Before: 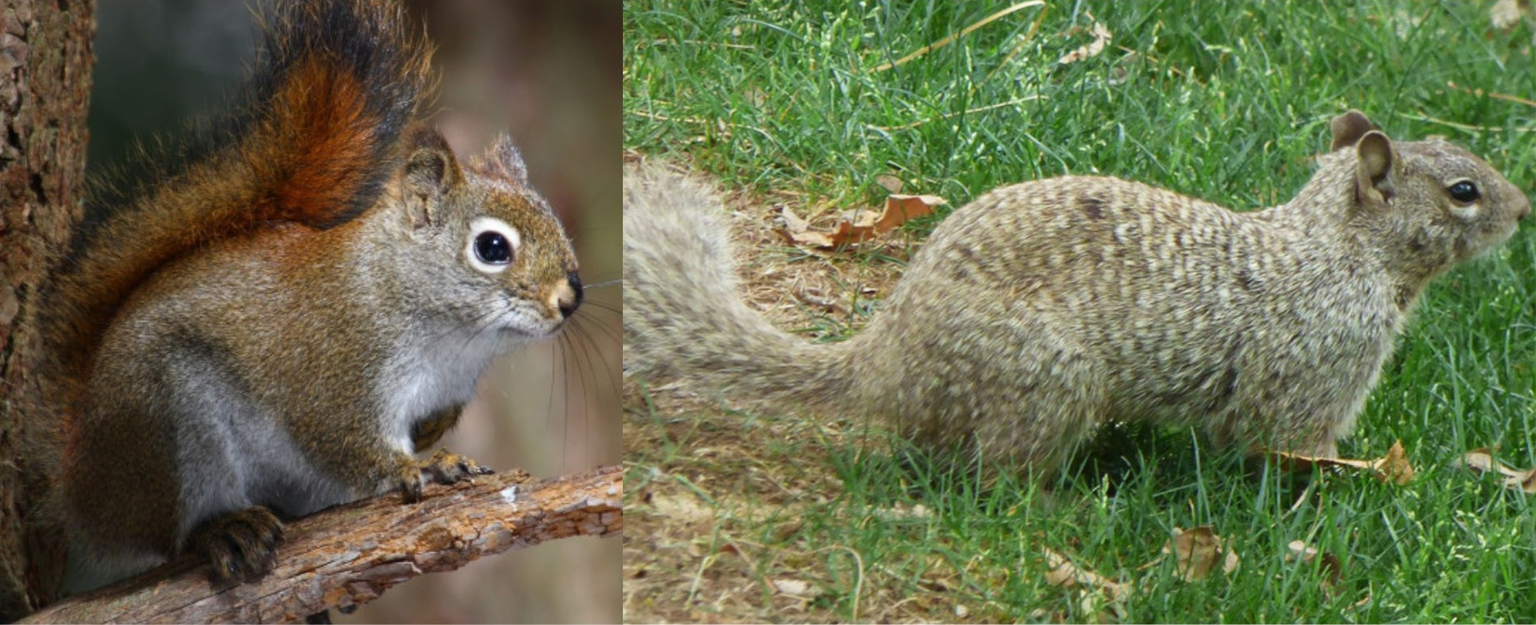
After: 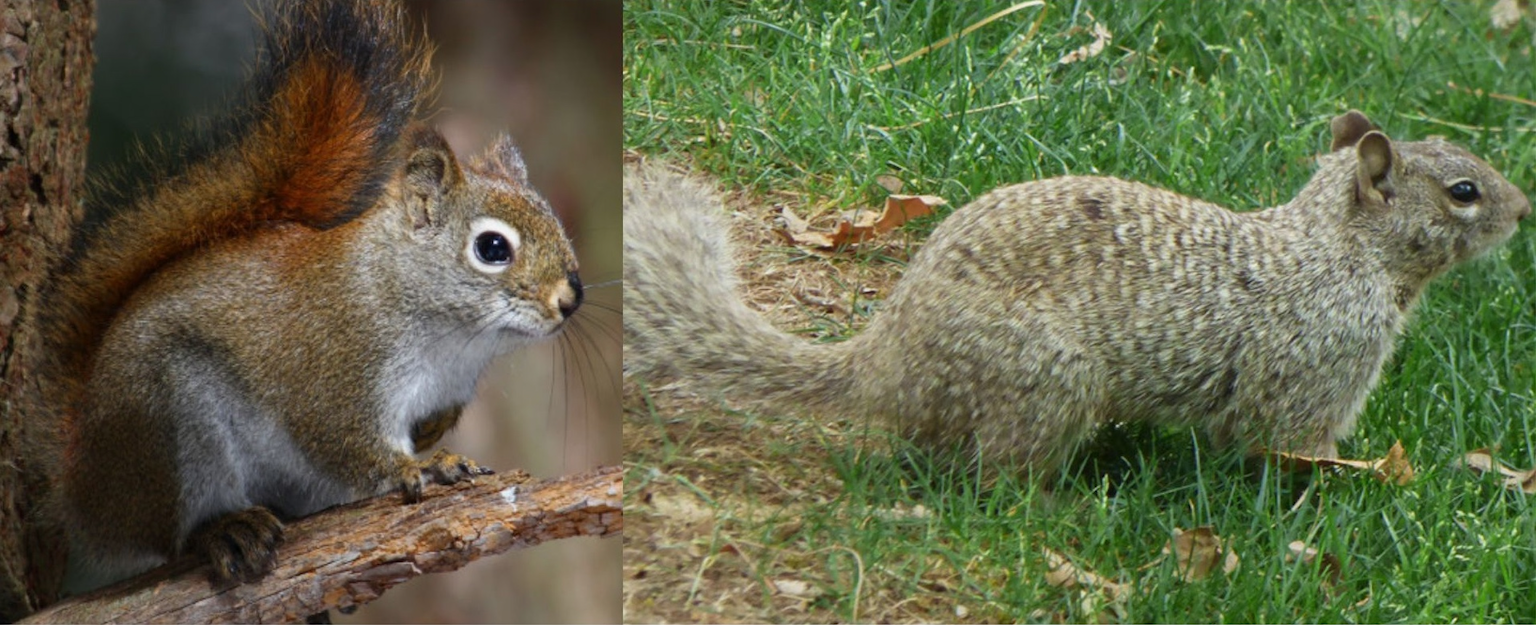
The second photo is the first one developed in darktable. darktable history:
exposure: exposure -0.144 EV, compensate highlight preservation false
